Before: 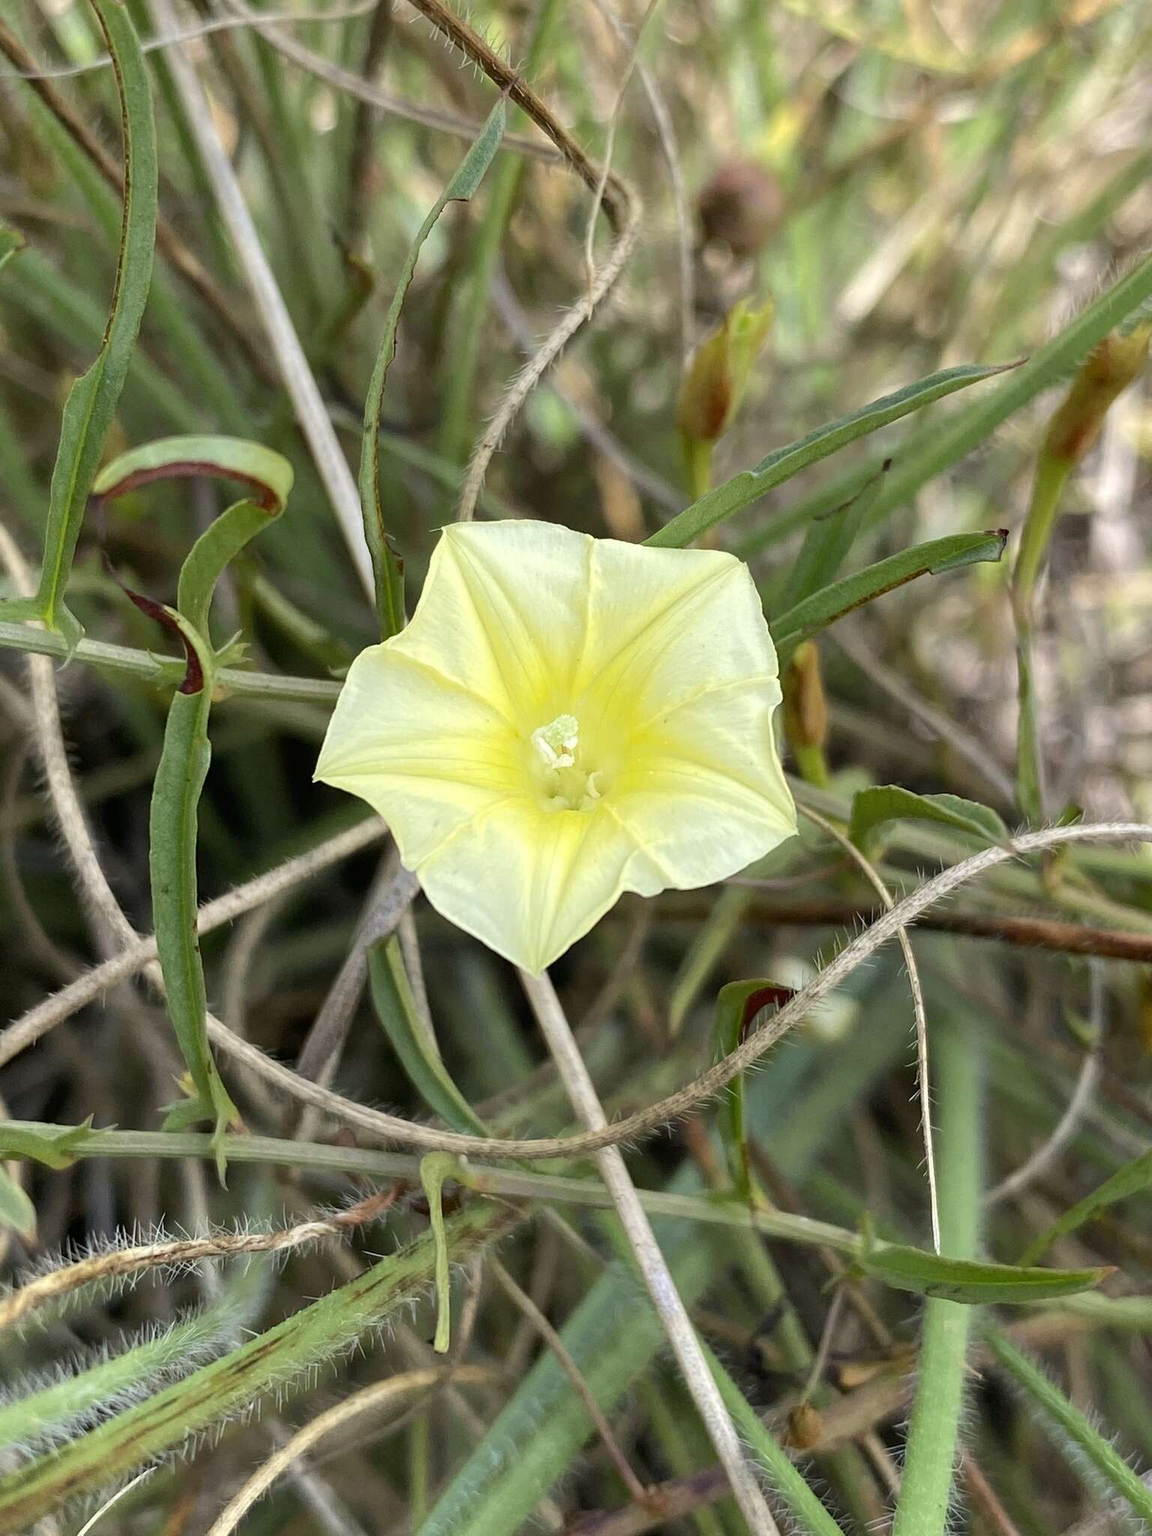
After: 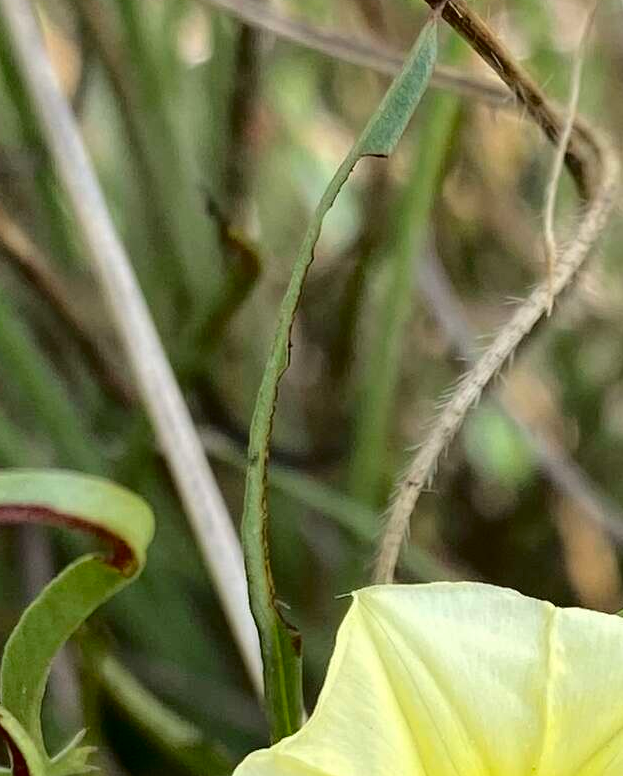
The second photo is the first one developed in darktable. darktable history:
base curve: preserve colors none
crop: left 15.452%, top 5.459%, right 43.956%, bottom 56.62%
fill light: exposure -2 EV, width 8.6
